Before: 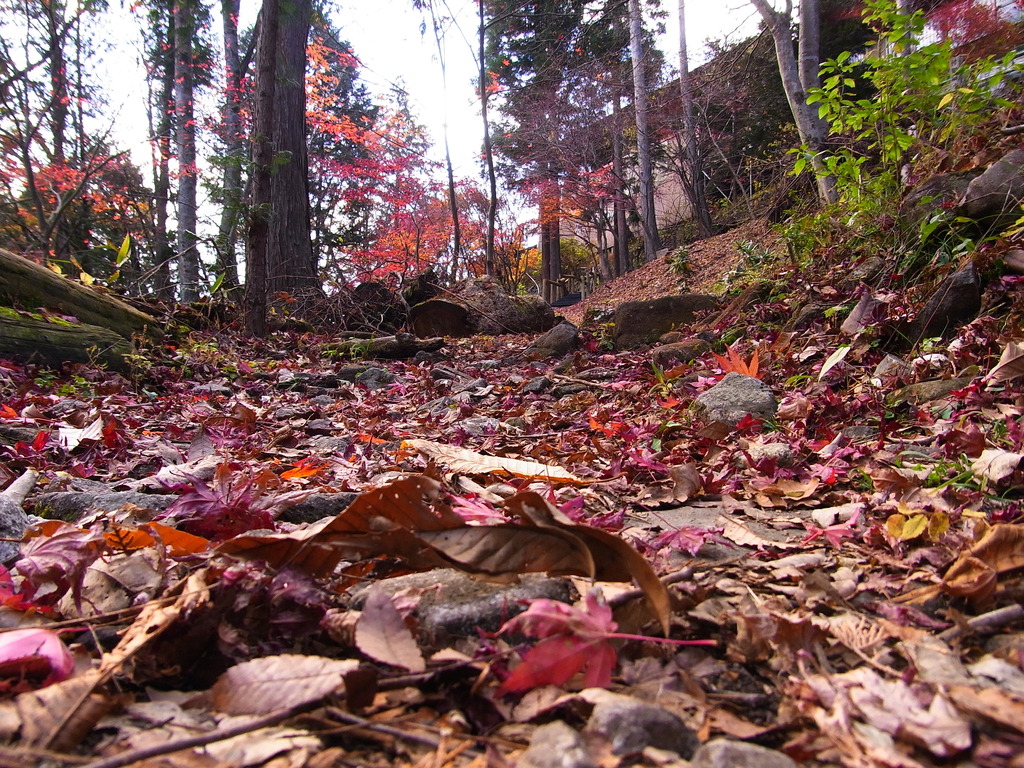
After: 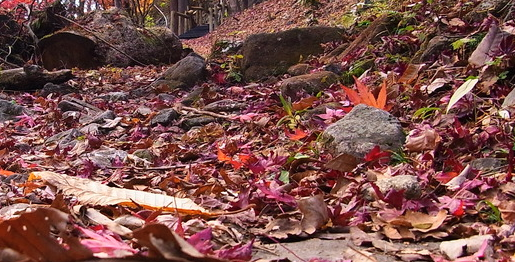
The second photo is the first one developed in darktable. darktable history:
crop: left 36.399%, top 35.016%, right 13.213%, bottom 30.785%
shadows and highlights: low approximation 0.01, soften with gaussian
